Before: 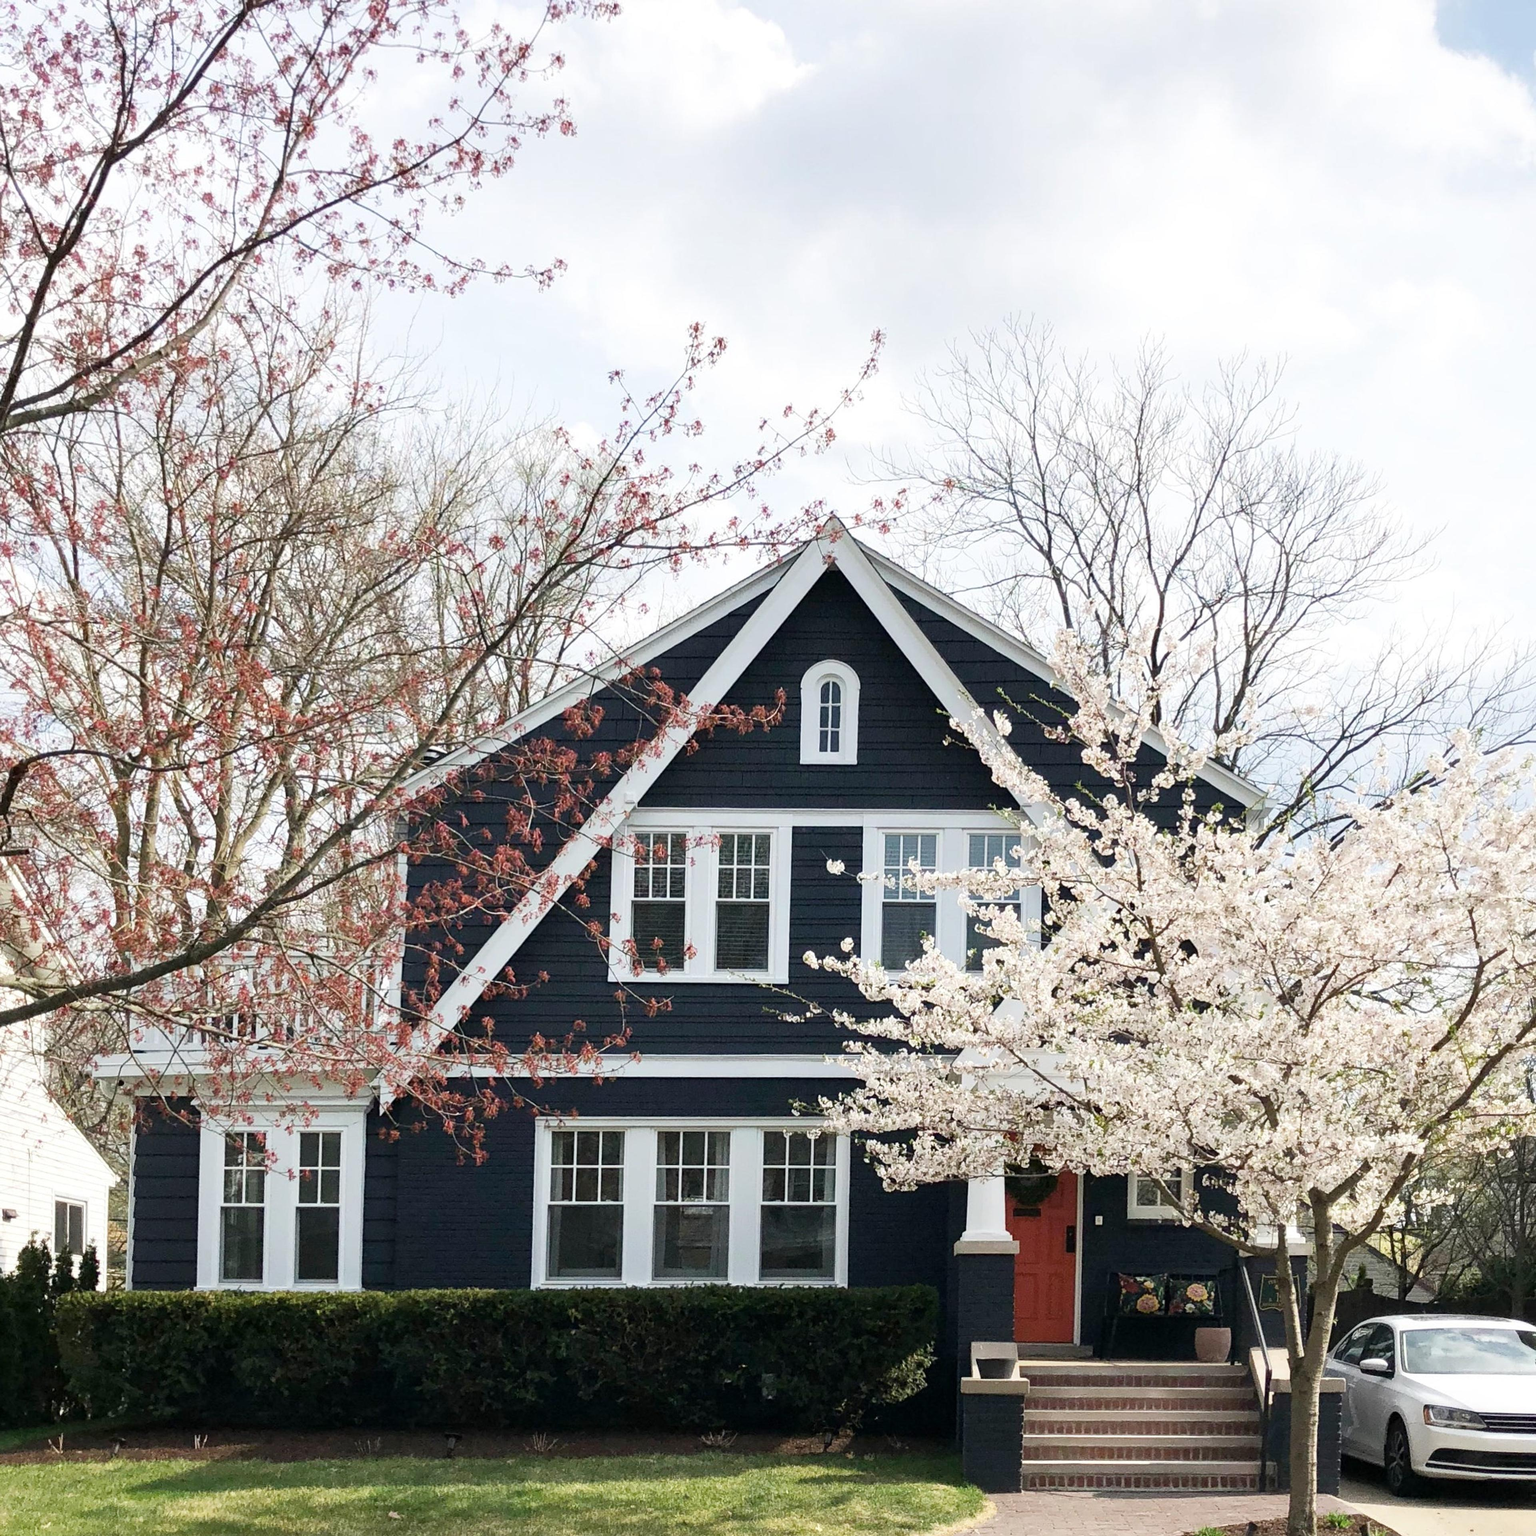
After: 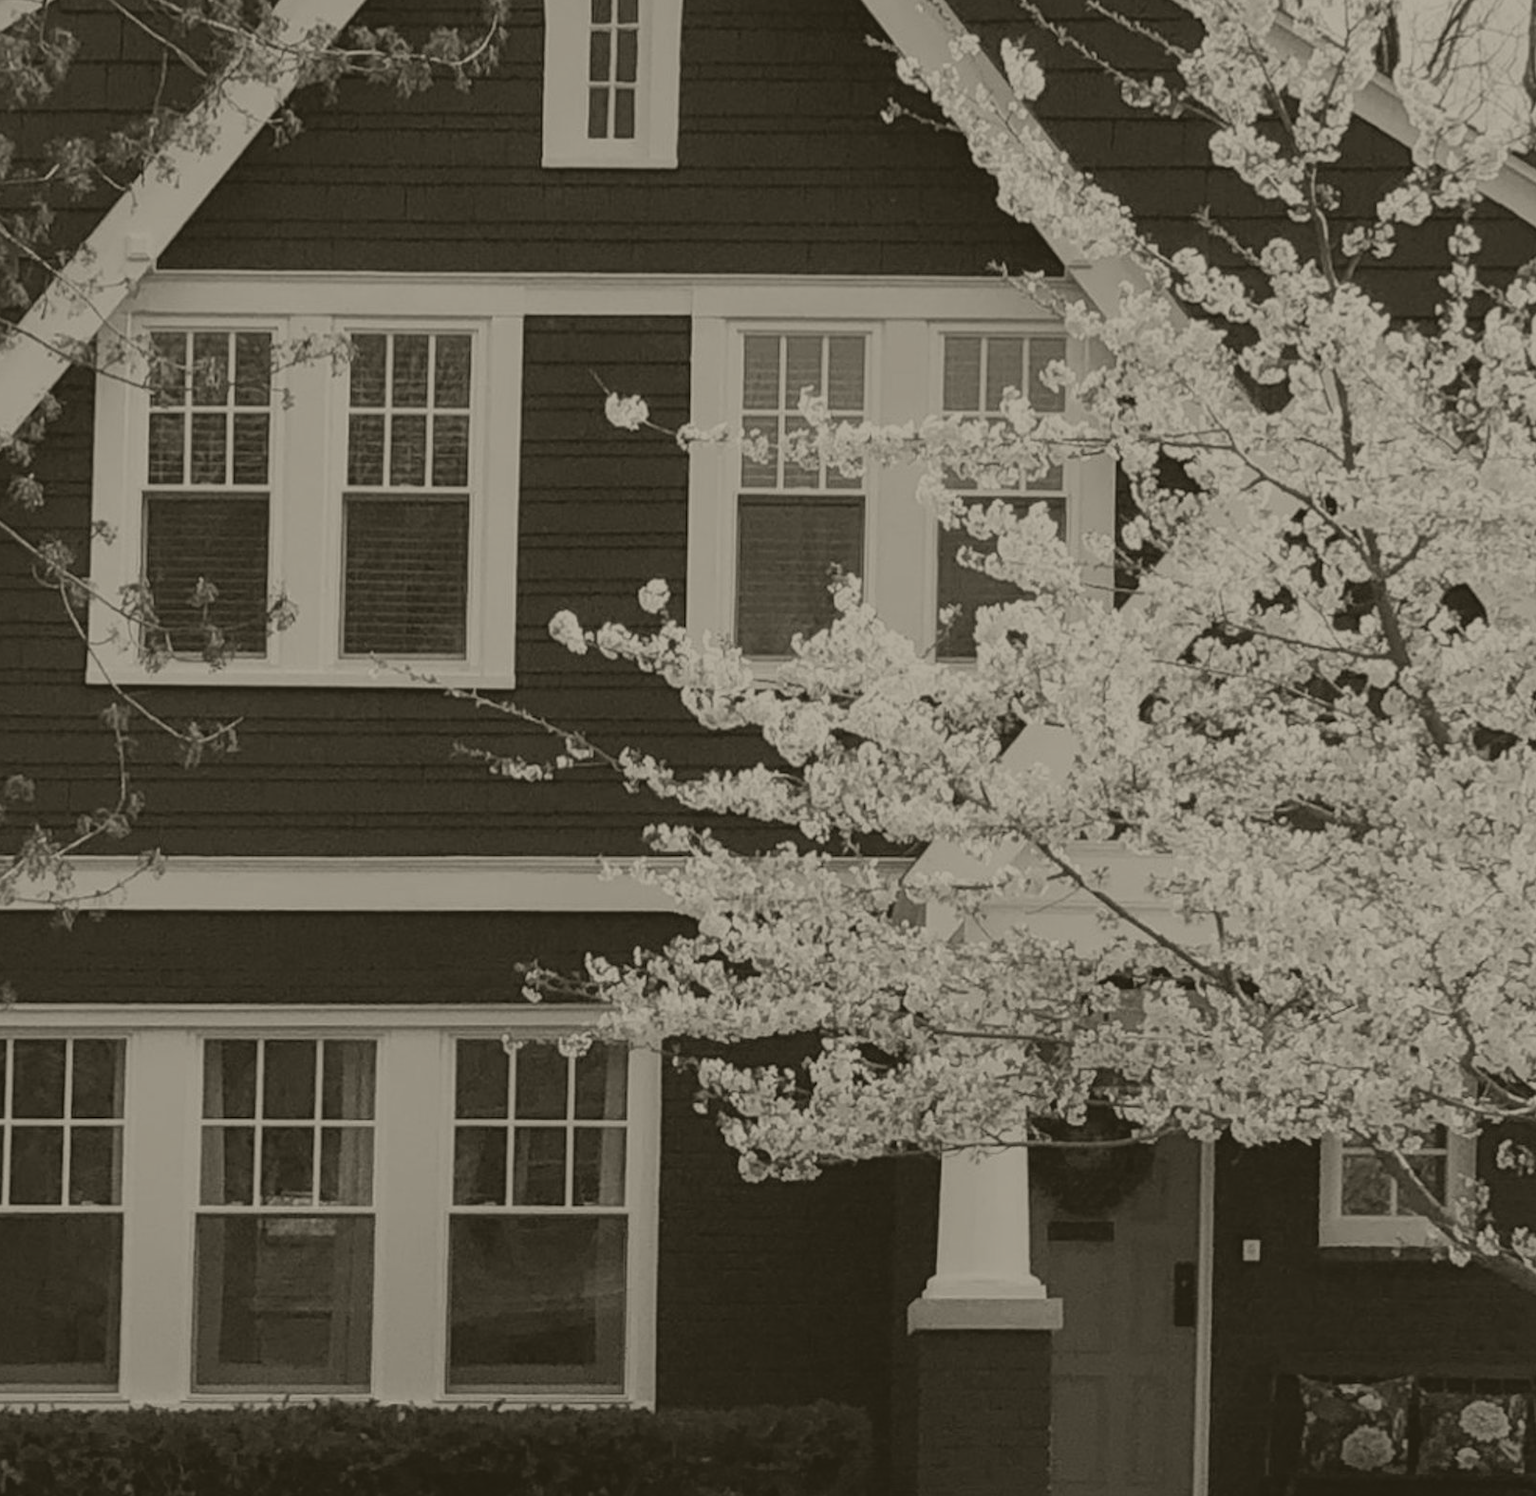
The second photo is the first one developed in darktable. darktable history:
crop: left 37.221%, top 45.169%, right 20.63%, bottom 13.777%
colorize: hue 41.44°, saturation 22%, source mix 60%, lightness 10.61%
exposure: compensate highlight preservation false
